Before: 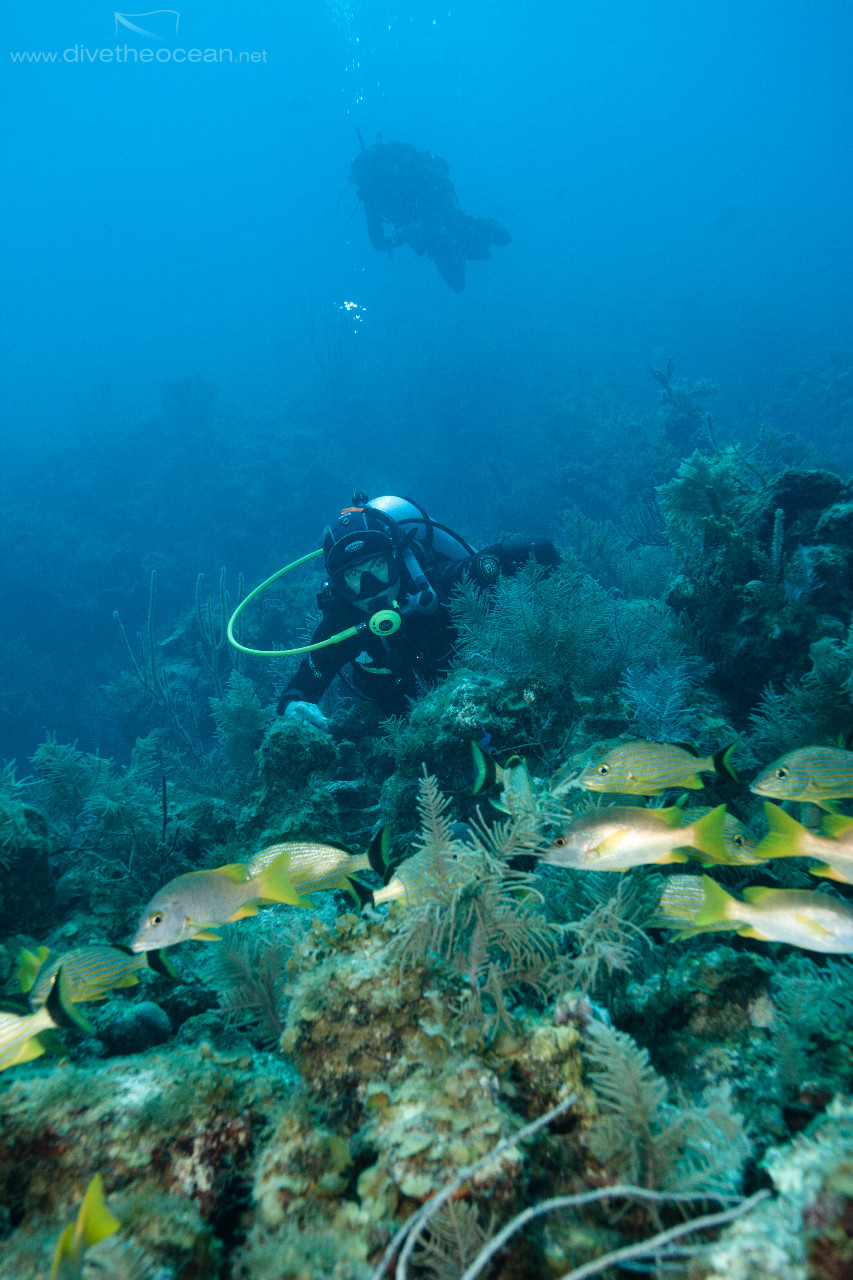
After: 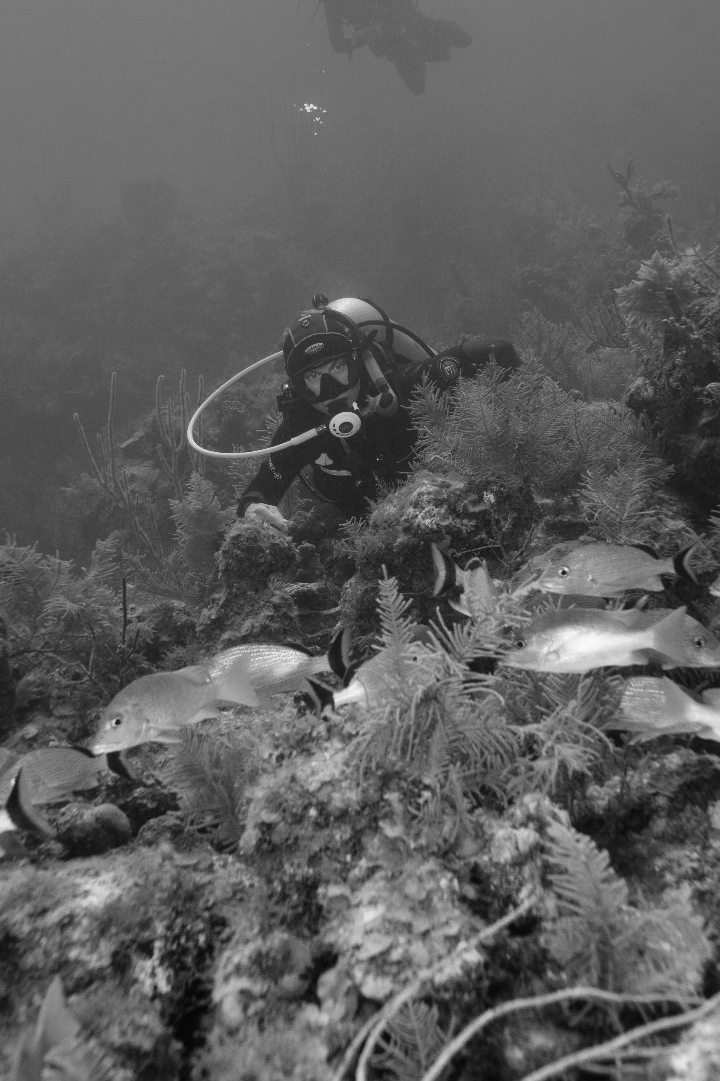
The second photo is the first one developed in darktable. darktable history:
crop and rotate: left 4.842%, top 15.51%, right 10.668%
monochrome: a -11.7, b 1.62, size 0.5, highlights 0.38
velvia: strength 15%
